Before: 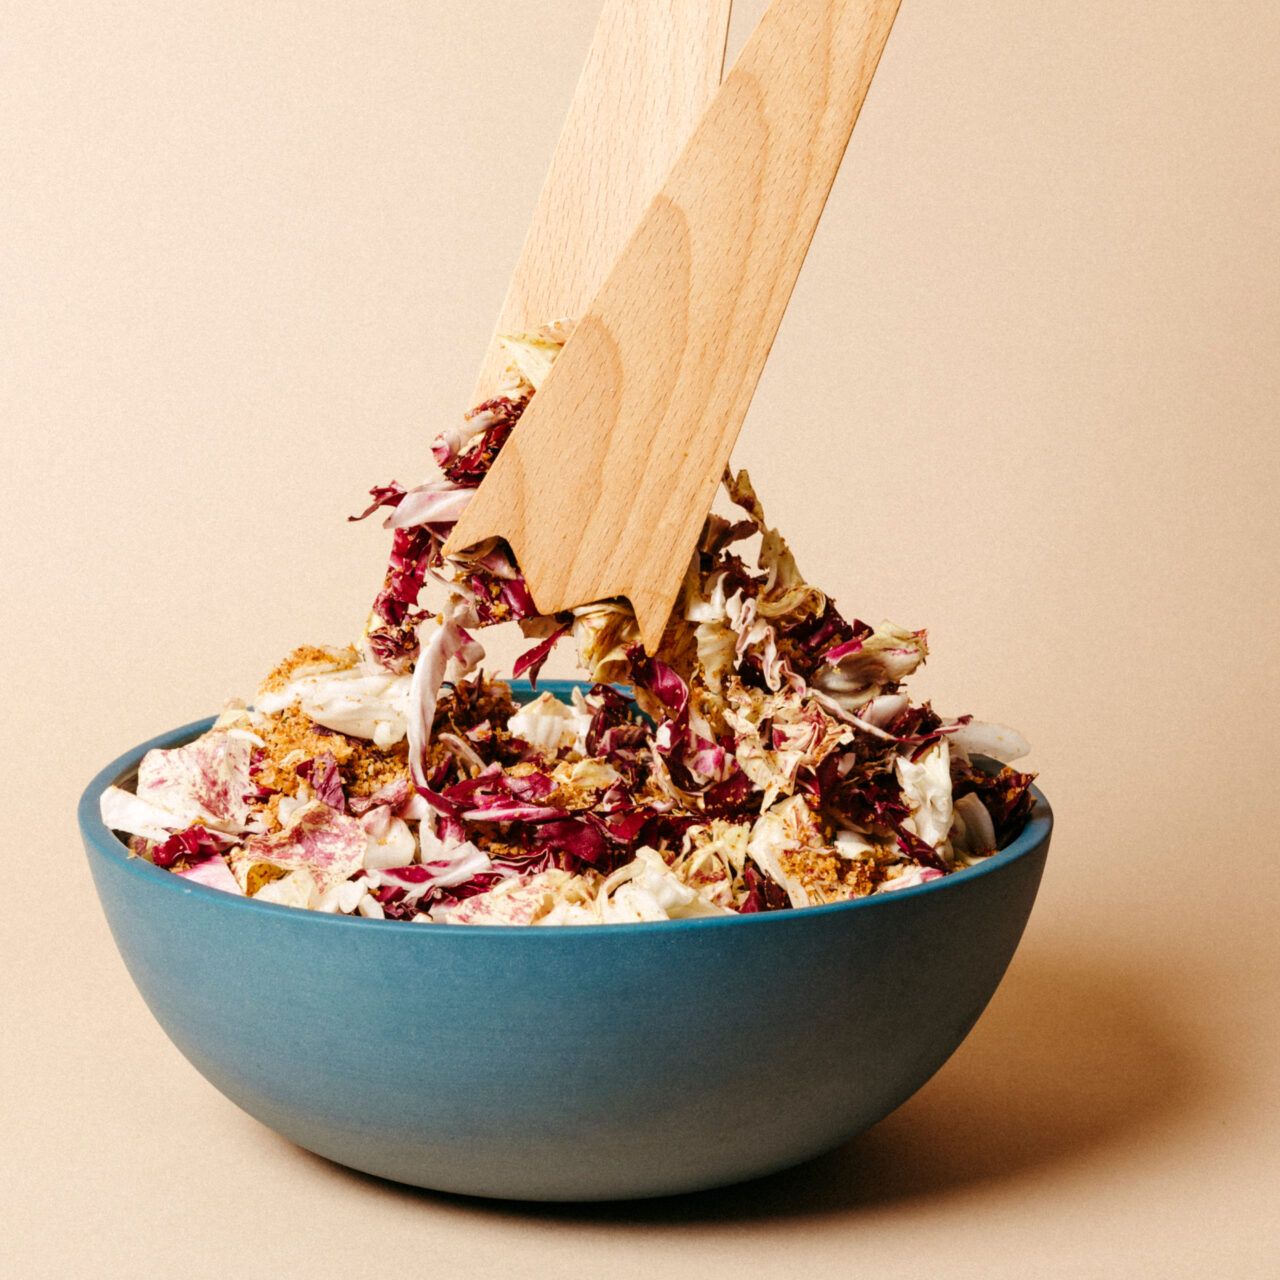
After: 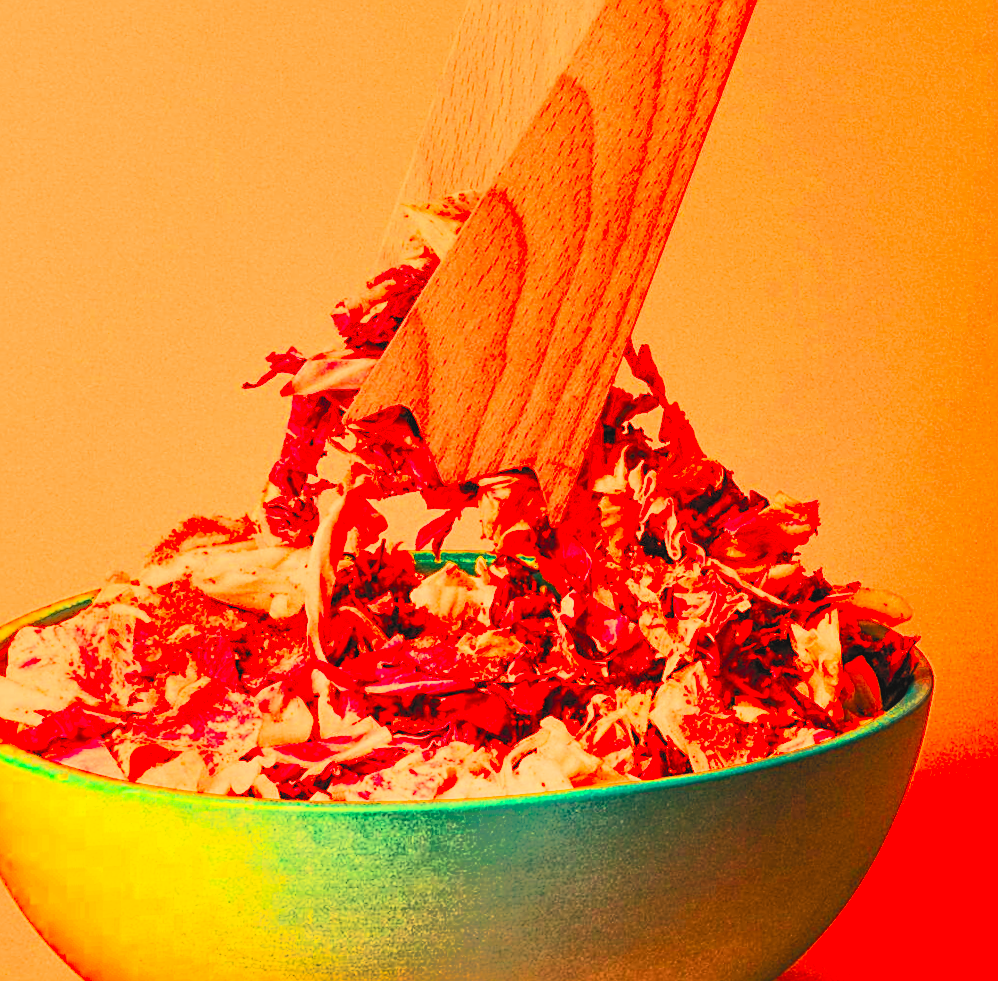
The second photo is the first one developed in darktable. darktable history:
sharpen: on, module defaults
exposure: black level correction 0, exposure 0.5 EV, compensate highlight preservation false
white balance: red 1.467, blue 0.684
contrast brightness saturation: contrast 1, brightness 1, saturation 1
shadows and highlights: shadows 38.43, highlights -74.54
rotate and perspective: rotation -0.013°, lens shift (vertical) -0.027, lens shift (horizontal) 0.178, crop left 0.016, crop right 0.989, crop top 0.082, crop bottom 0.918
filmic rgb: black relative exposure -7.82 EV, white relative exposure 4.29 EV, hardness 3.86, color science v6 (2022)
crop: left 11.225%, top 5.381%, right 9.565%, bottom 10.314%
